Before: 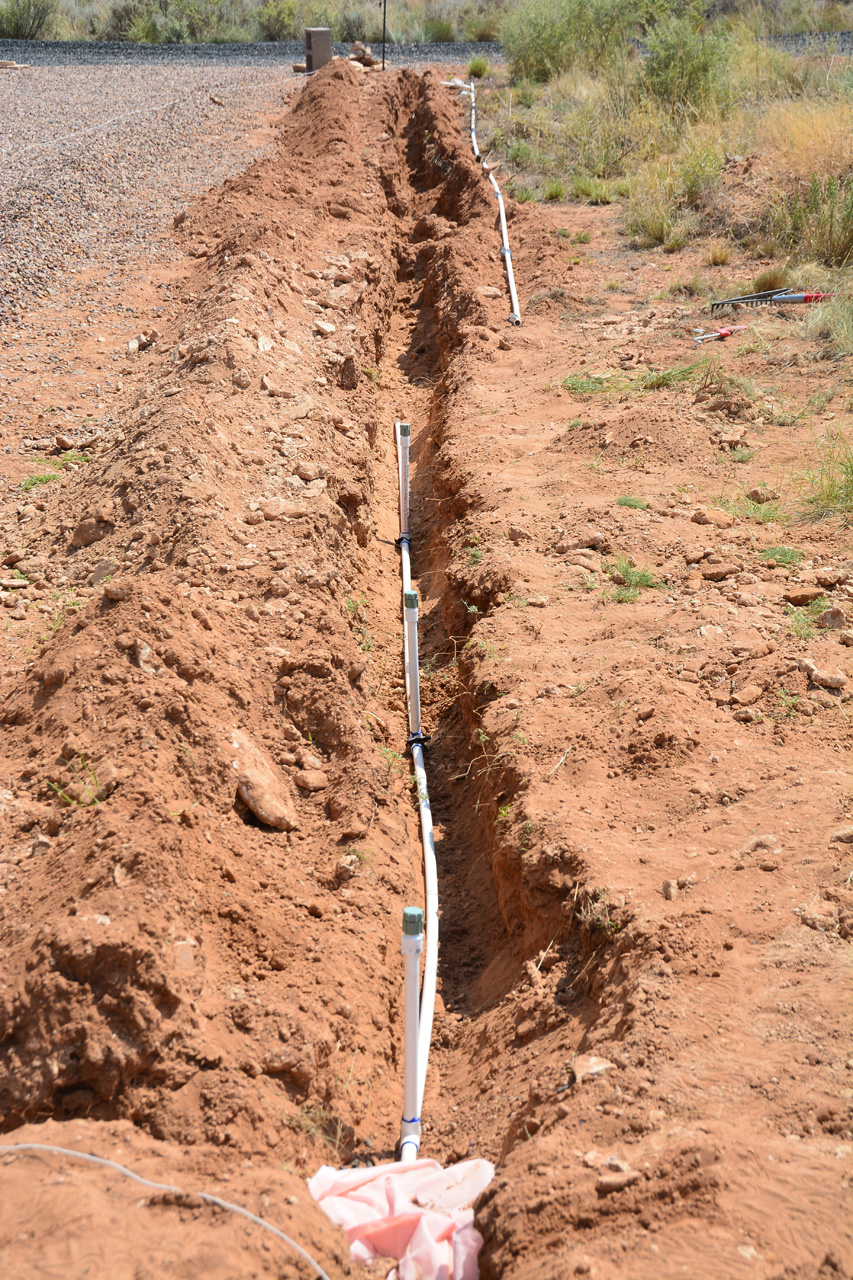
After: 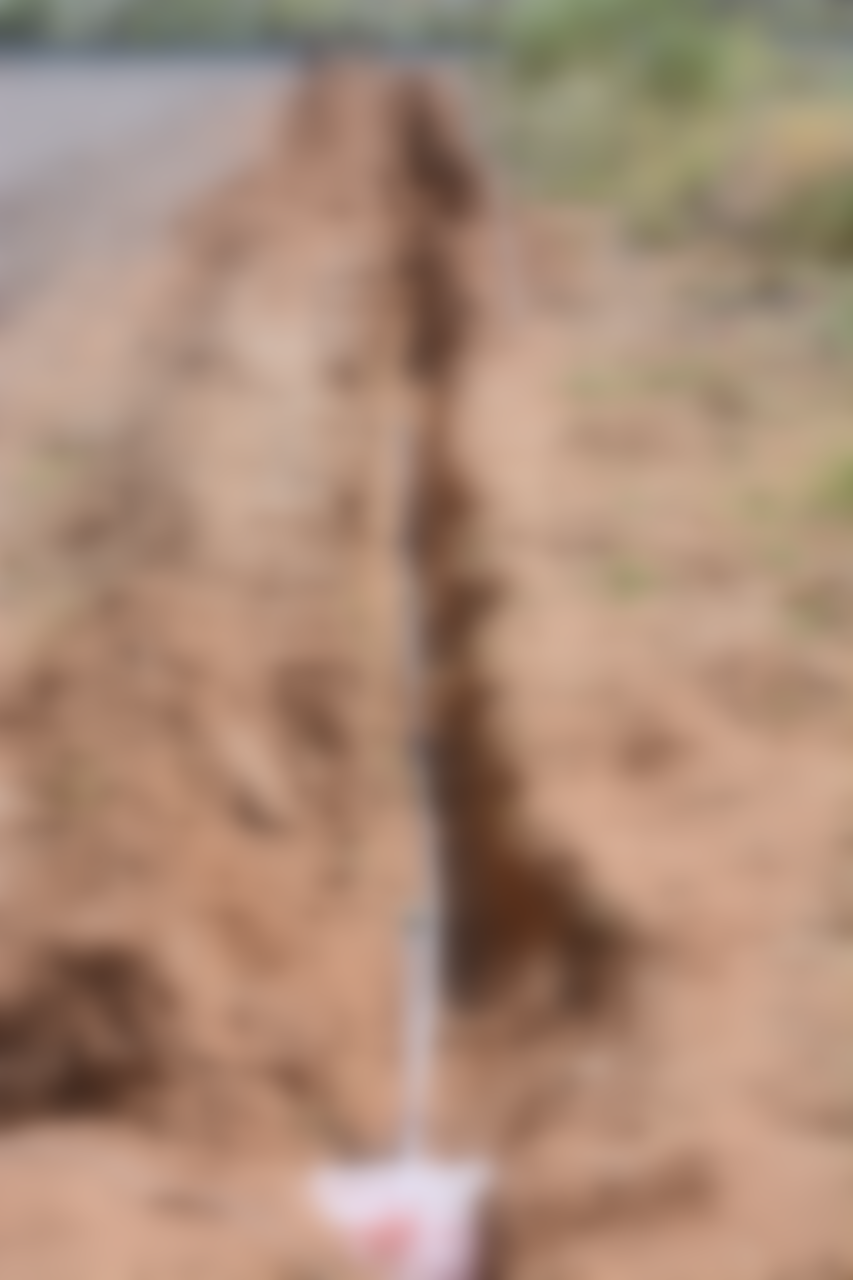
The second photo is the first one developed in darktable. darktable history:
white balance: red 0.924, blue 1.095
sharpen: on, module defaults
lowpass: radius 16, unbound 0
